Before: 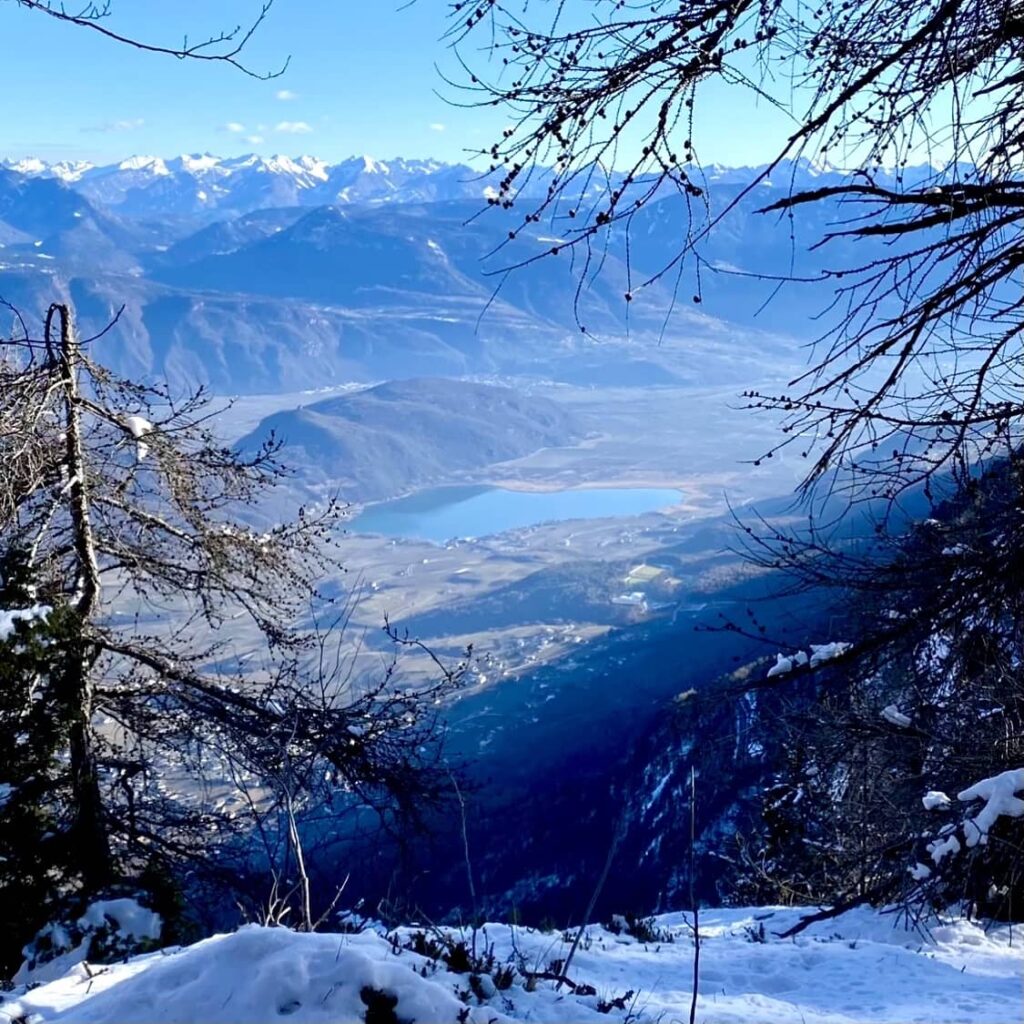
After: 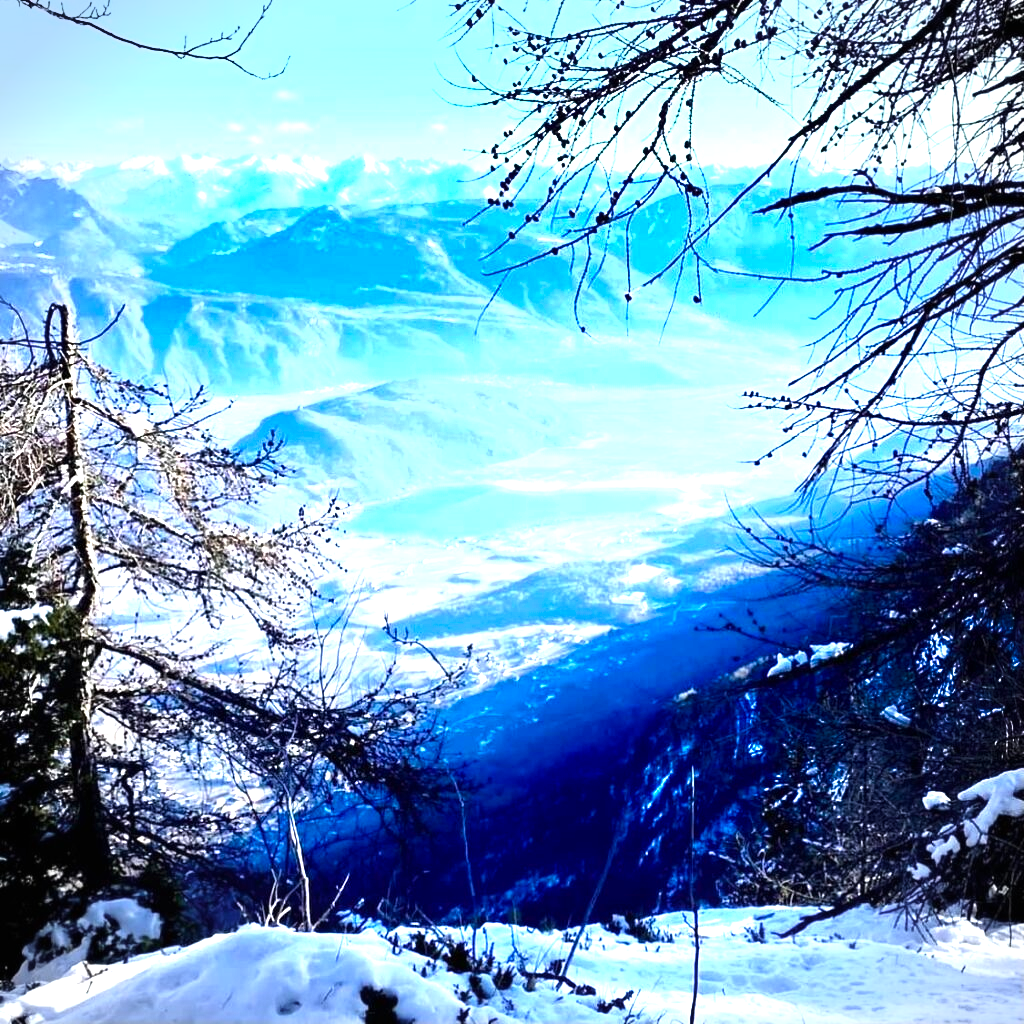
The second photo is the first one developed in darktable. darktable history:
color balance rgb: perceptual saturation grading › global saturation 25%, global vibrance 10%
shadows and highlights: shadows -88.03, highlights -35.45, shadows color adjustment 99.15%, highlights color adjustment 0%, soften with gaussian
tone equalizer: -8 EV -0.417 EV, -7 EV -0.389 EV, -6 EV -0.333 EV, -5 EV -0.222 EV, -3 EV 0.222 EV, -2 EV 0.333 EV, -1 EV 0.389 EV, +0 EV 0.417 EV, edges refinement/feathering 500, mask exposure compensation -1.57 EV, preserve details no
vignetting: on, module defaults
exposure: black level correction 0, exposure 1.379 EV, compensate exposure bias true, compensate highlight preservation false
